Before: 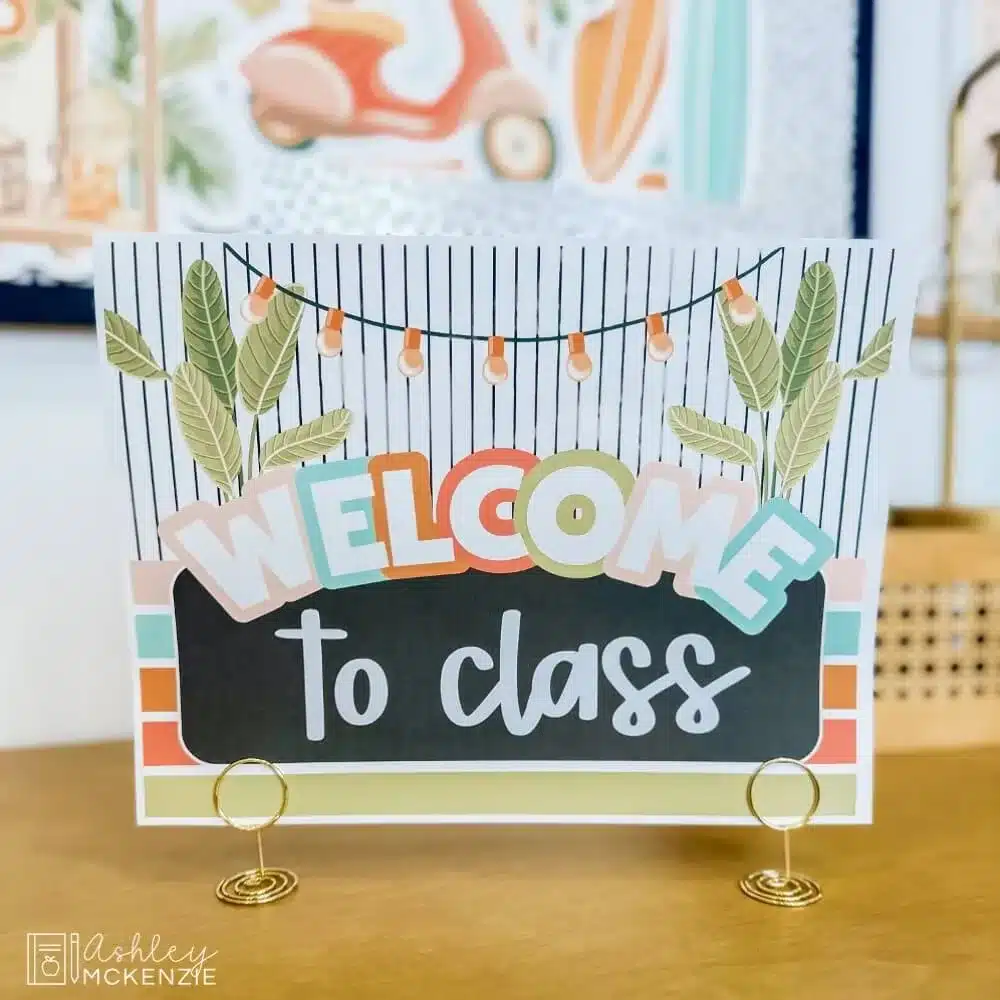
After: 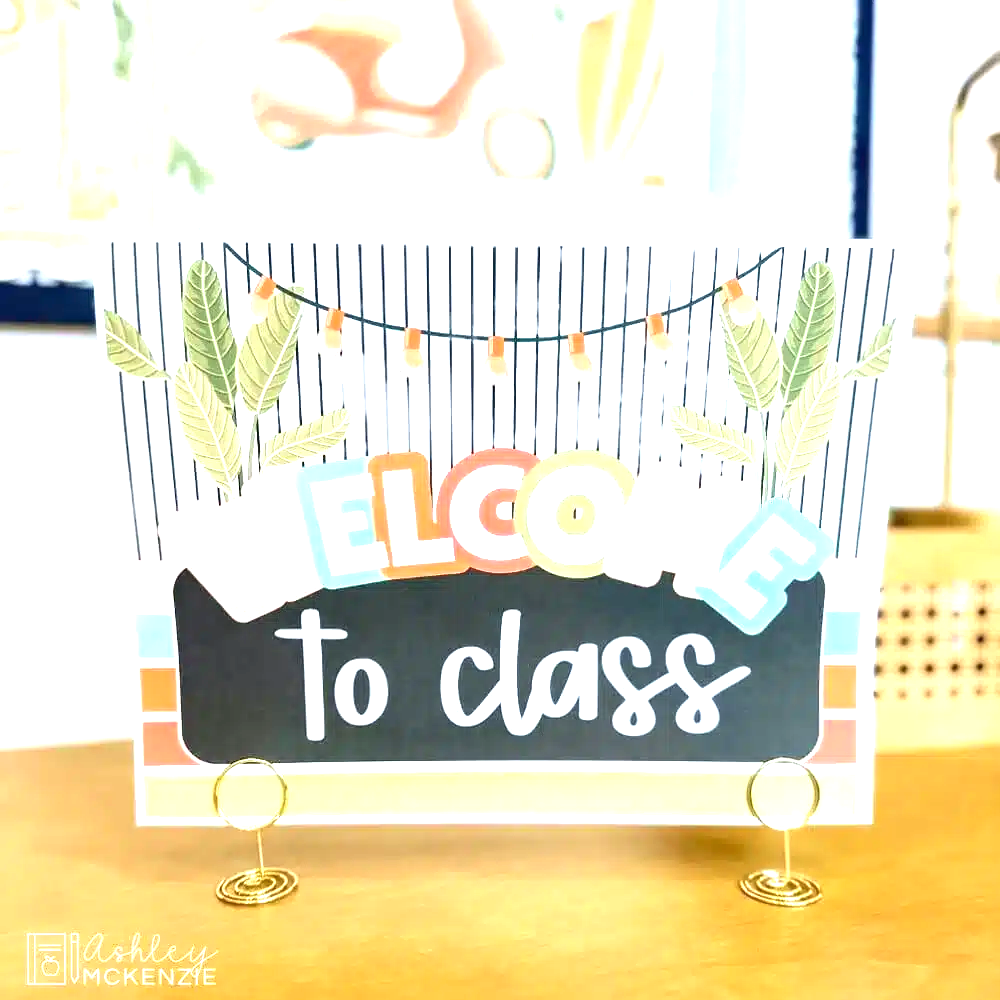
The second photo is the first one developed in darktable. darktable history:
shadows and highlights: shadows 31.13, highlights 0.894, soften with gaussian
exposure: black level correction 0, exposure 1.199 EV, compensate highlight preservation false
